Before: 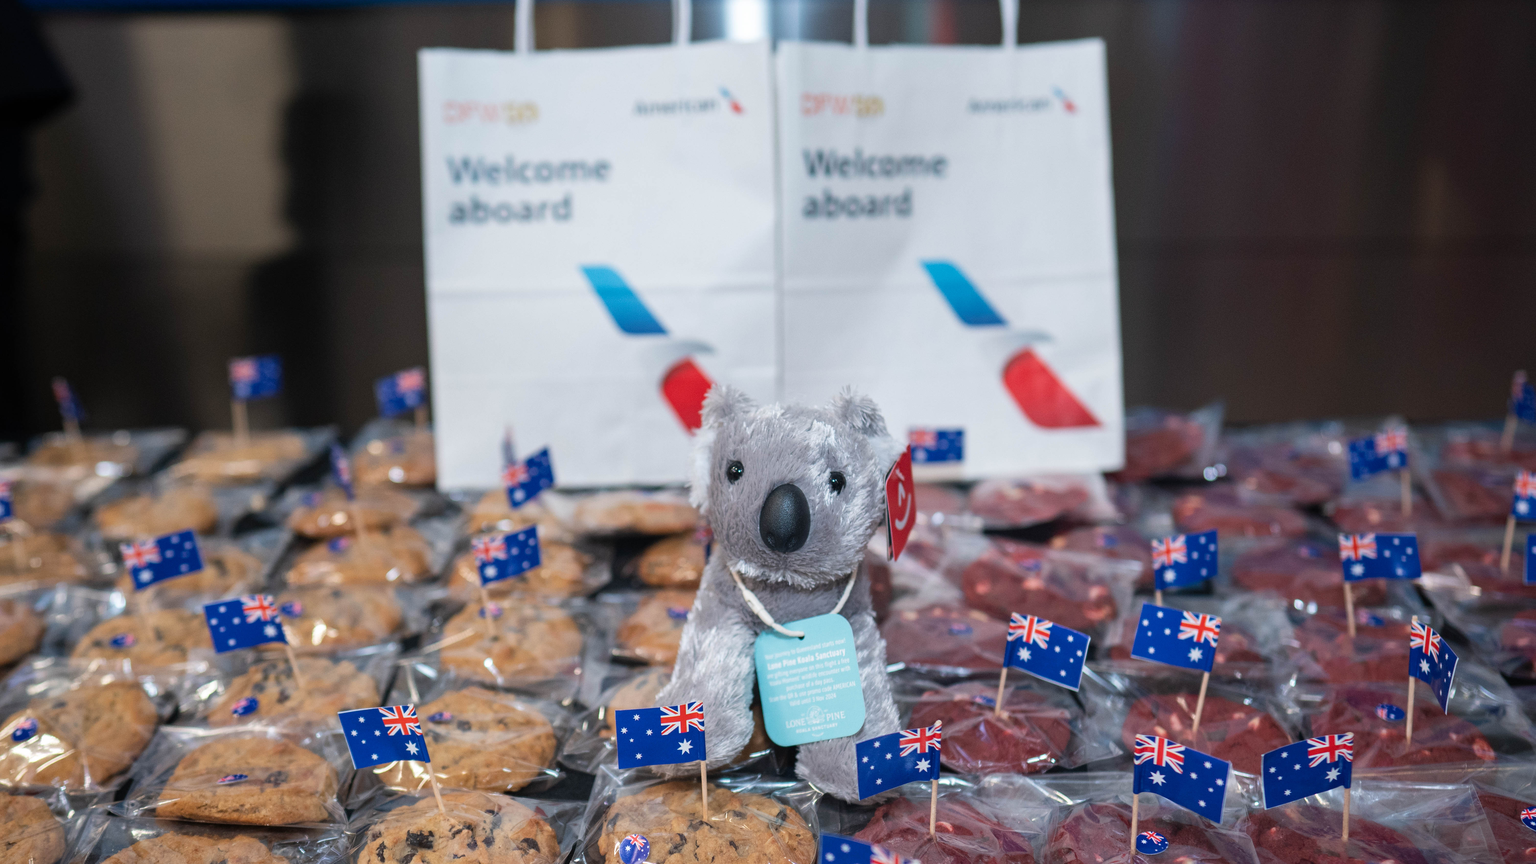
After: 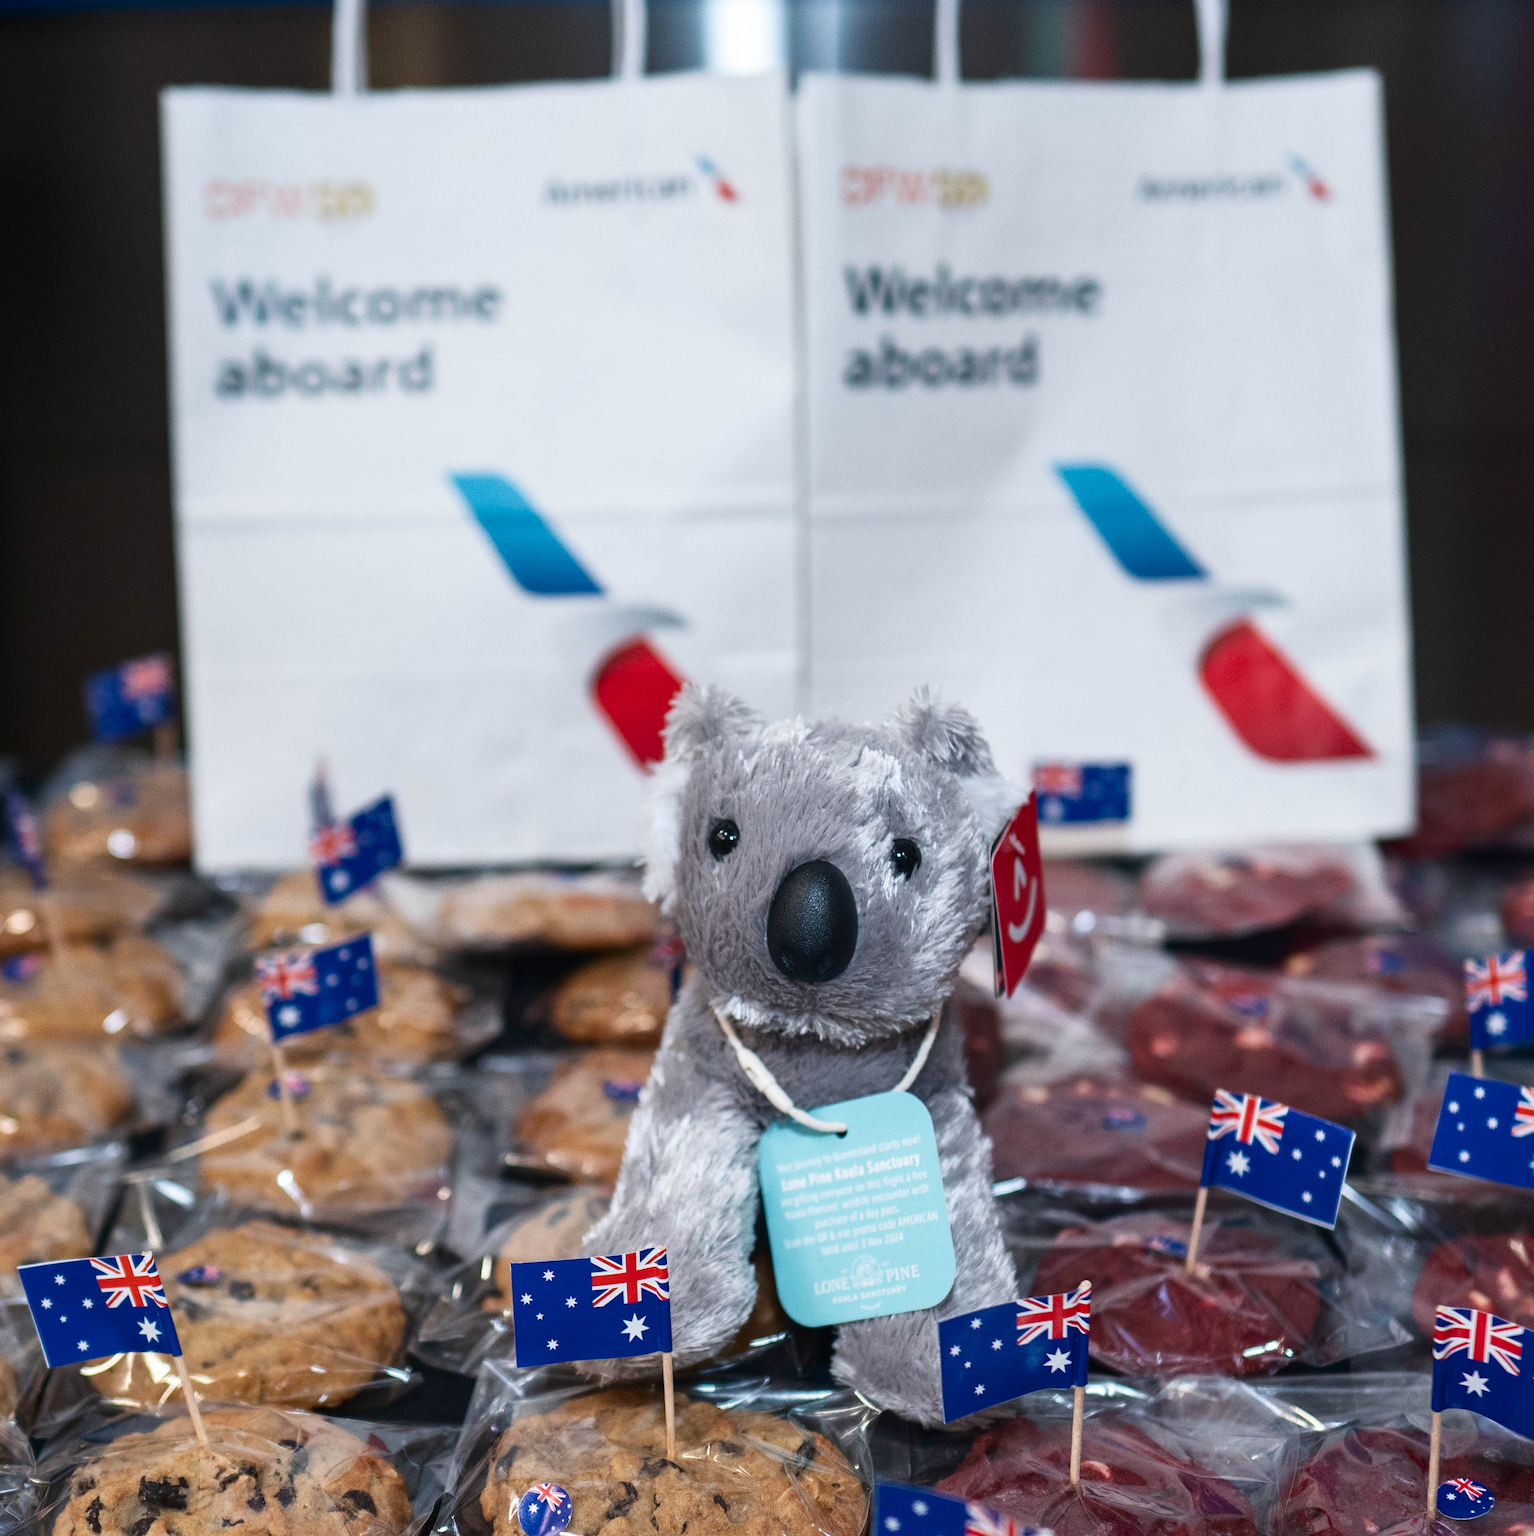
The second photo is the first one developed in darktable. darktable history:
crop: left 21.376%, right 22.447%
tone curve: curves: ch0 [(0, 0) (0.003, 0.004) (0.011, 0.009) (0.025, 0.017) (0.044, 0.029) (0.069, 0.04) (0.1, 0.051) (0.136, 0.07) (0.177, 0.095) (0.224, 0.131) (0.277, 0.179) (0.335, 0.237) (0.399, 0.302) (0.468, 0.386) (0.543, 0.471) (0.623, 0.576) (0.709, 0.699) (0.801, 0.817) (0.898, 0.917) (1, 1)], color space Lab, independent channels, preserve colors none
